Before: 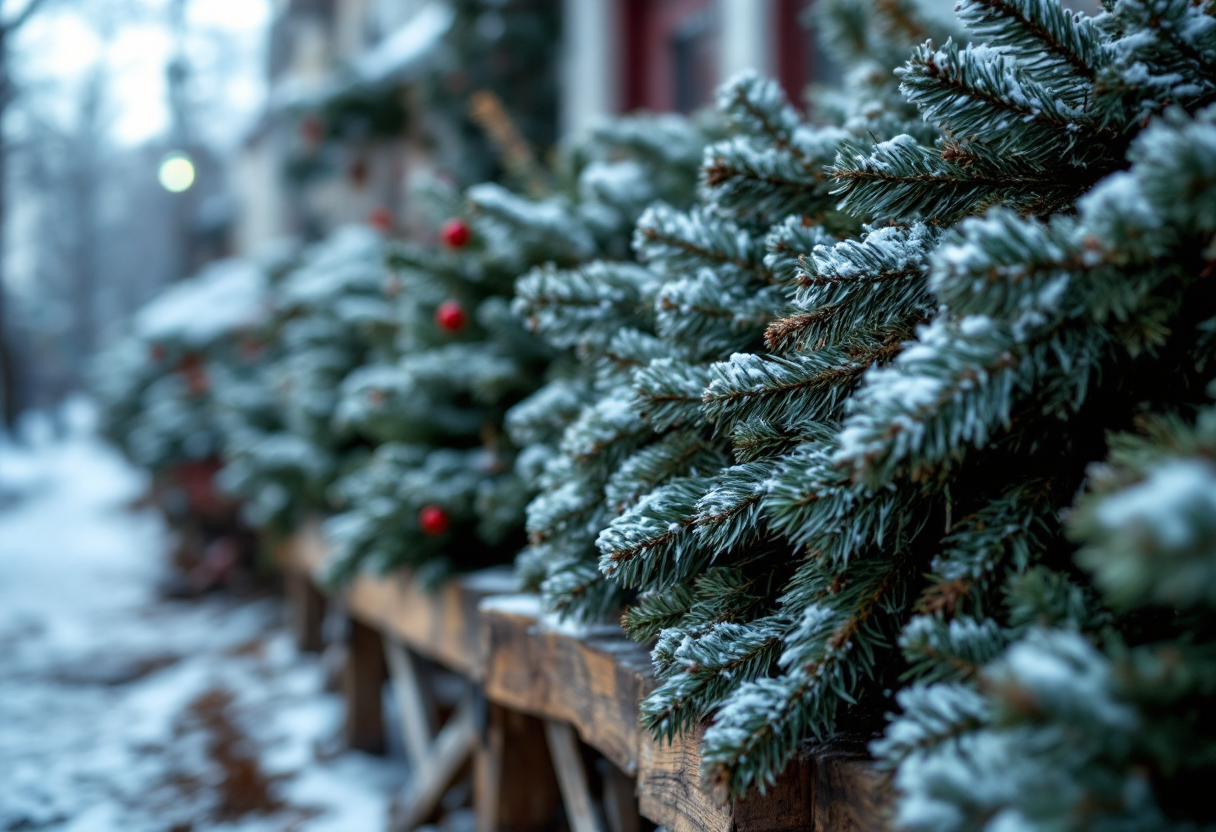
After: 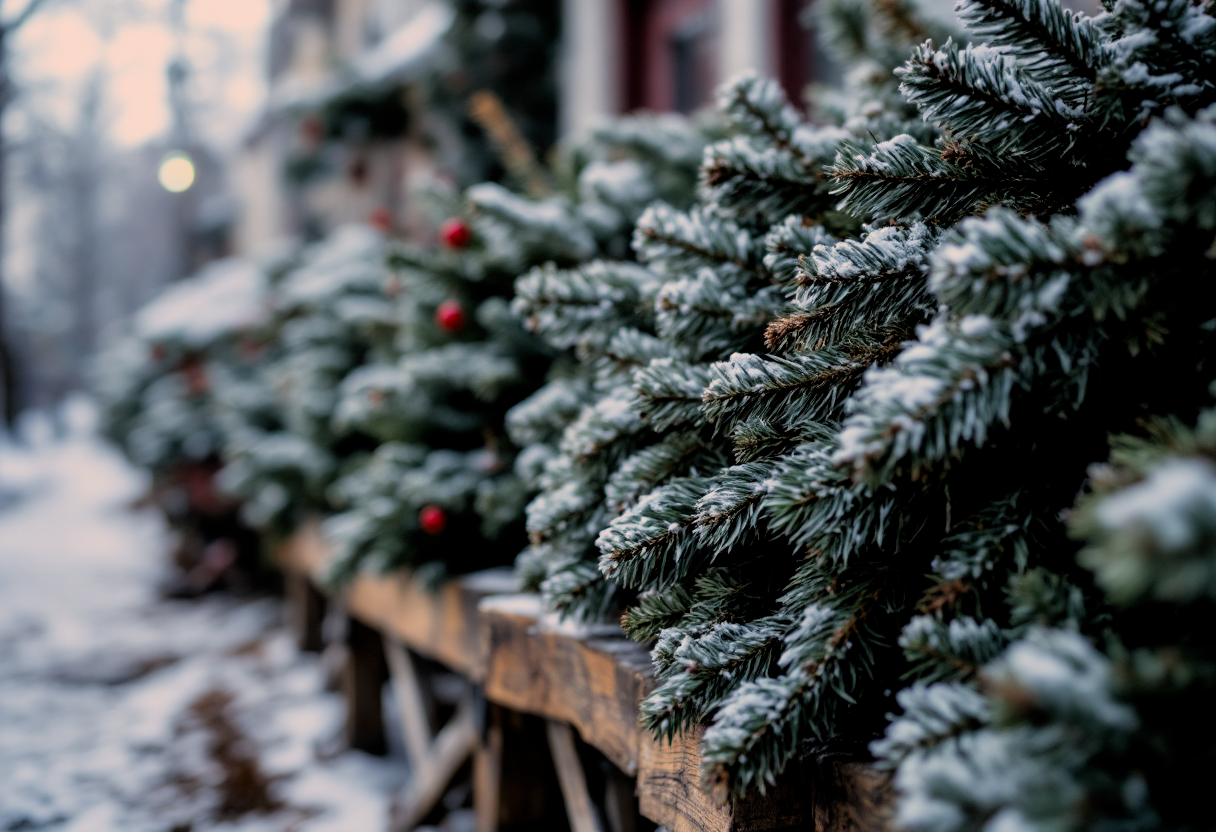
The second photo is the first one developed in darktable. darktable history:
color correction: highlights a* 11.63, highlights b* 12.18
tone equalizer: on, module defaults
filmic rgb: black relative exposure -7.72 EV, white relative exposure 4.46 EV, target black luminance 0%, hardness 3.75, latitude 50.56%, contrast 1.066, highlights saturation mix 9.82%, shadows ↔ highlights balance -0.216%
